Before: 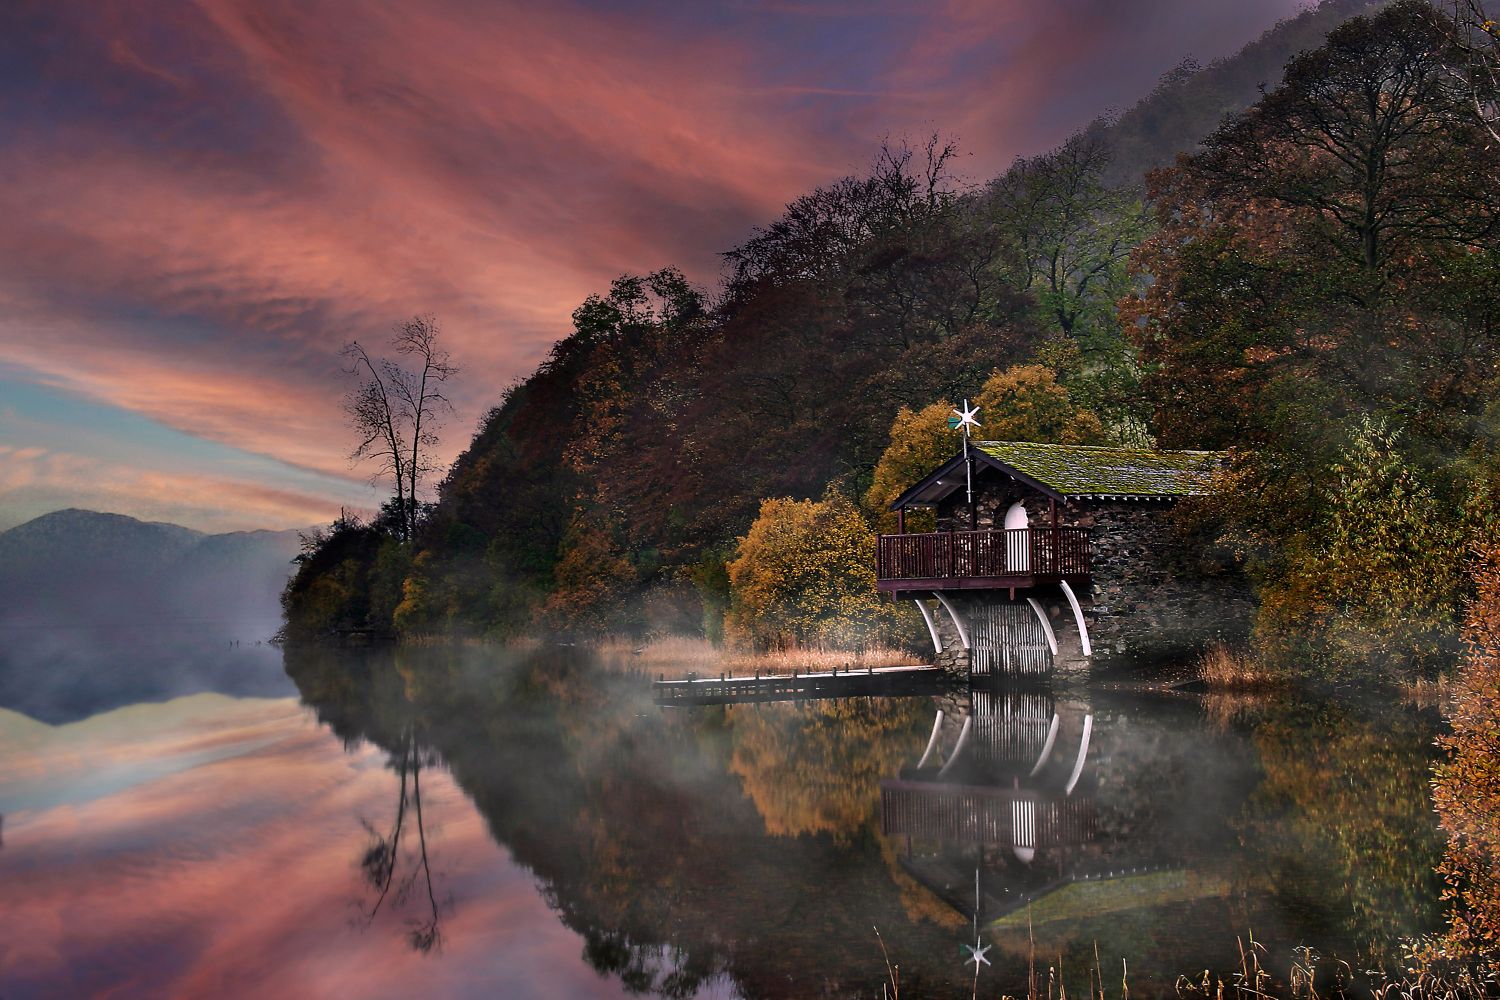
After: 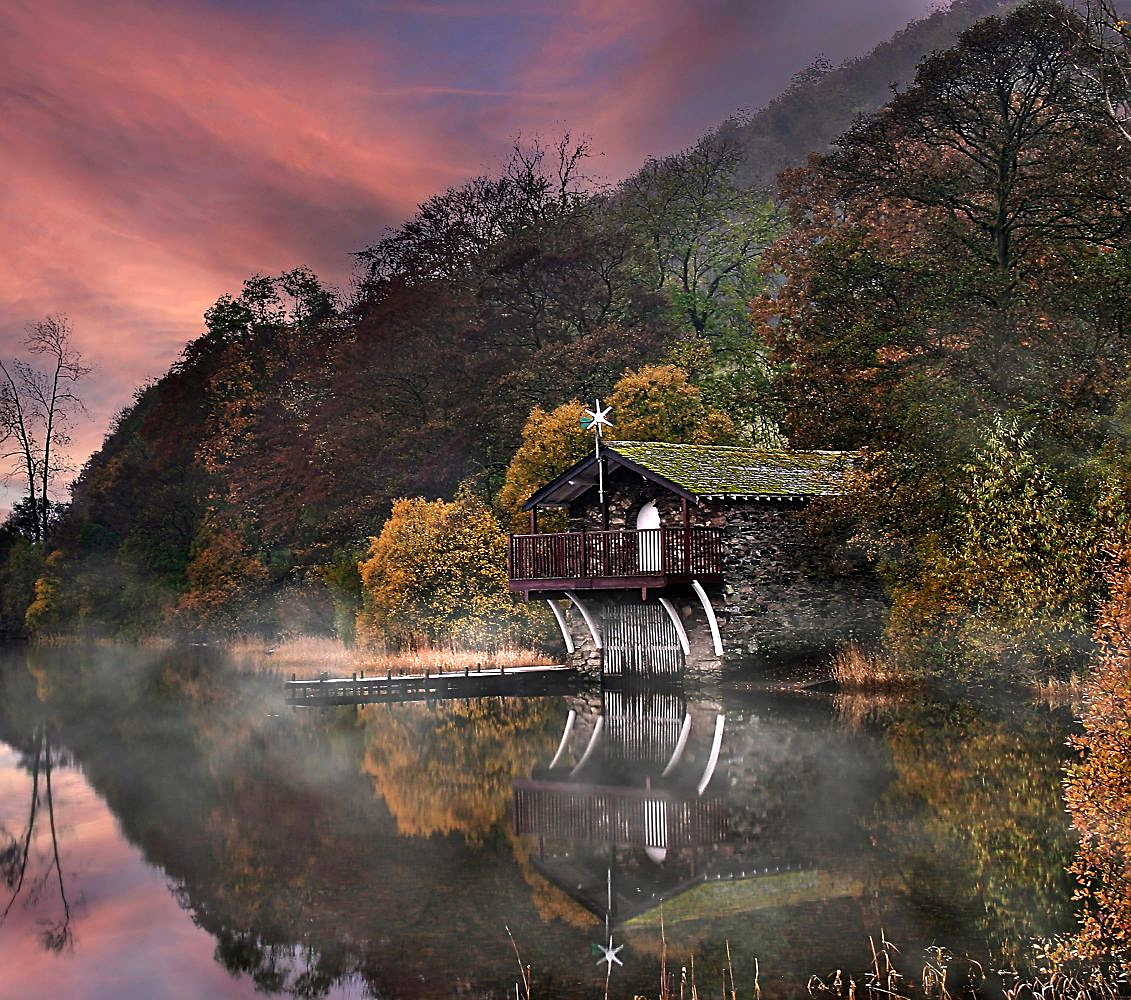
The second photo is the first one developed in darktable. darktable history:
crop and rotate: left 24.6%
sharpen: on, module defaults
exposure: exposure 0.6 EV, compensate highlight preservation false
